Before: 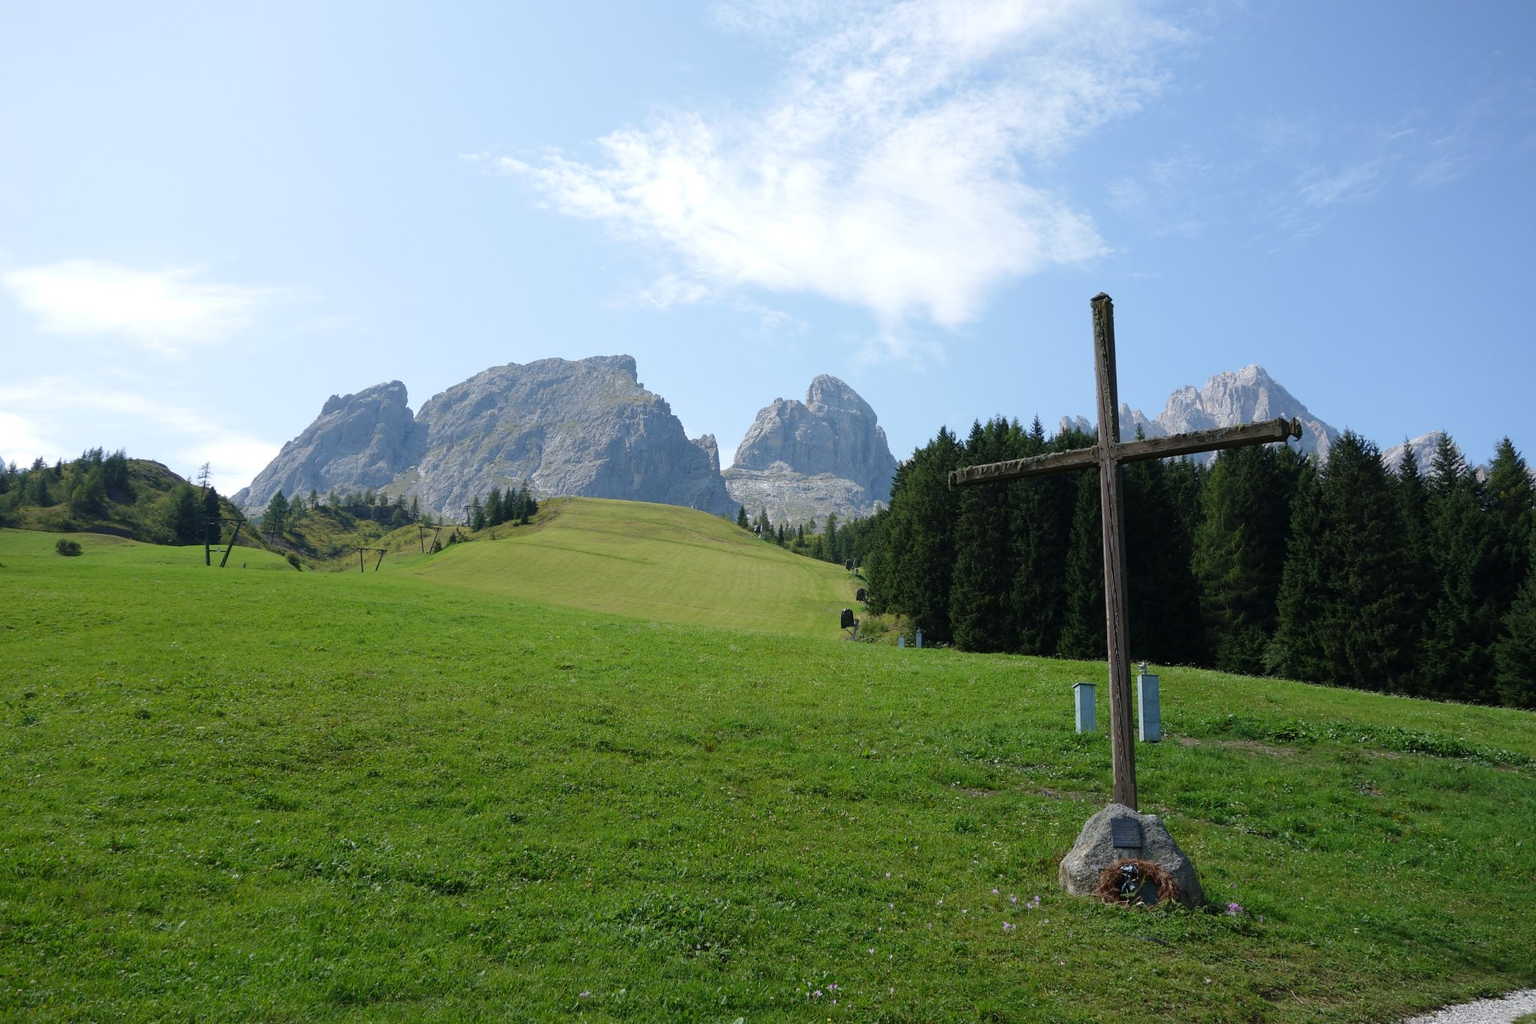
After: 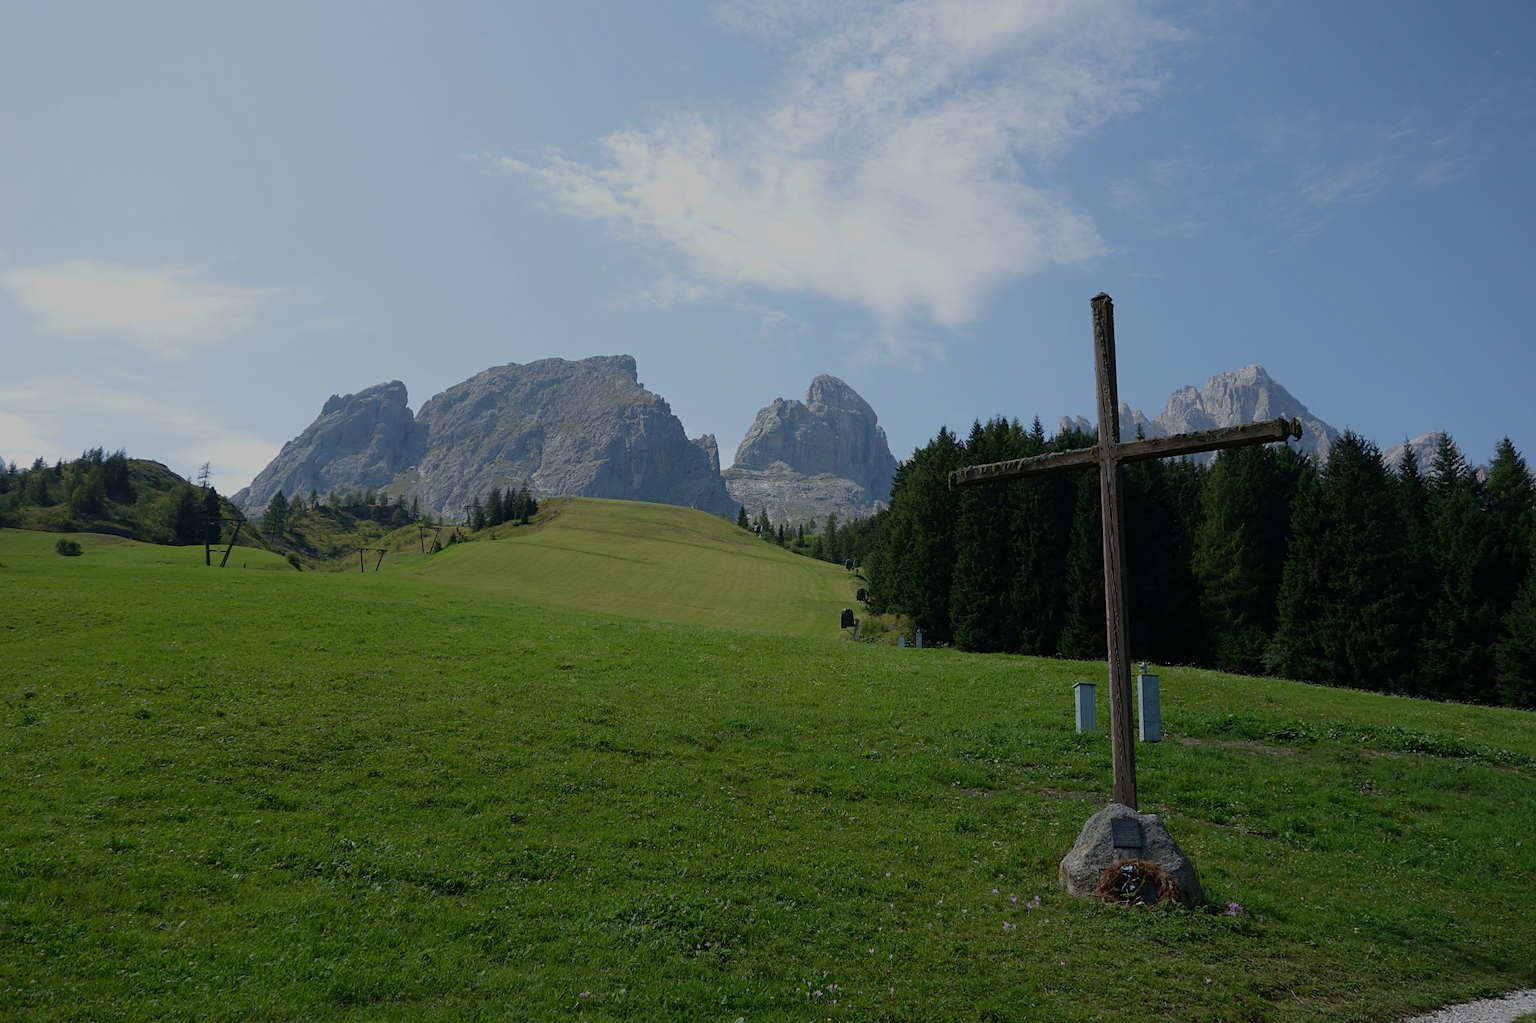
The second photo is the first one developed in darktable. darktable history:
sharpen: amount 0.205
exposure: exposure -1.003 EV, compensate exposure bias true, compensate highlight preservation false
